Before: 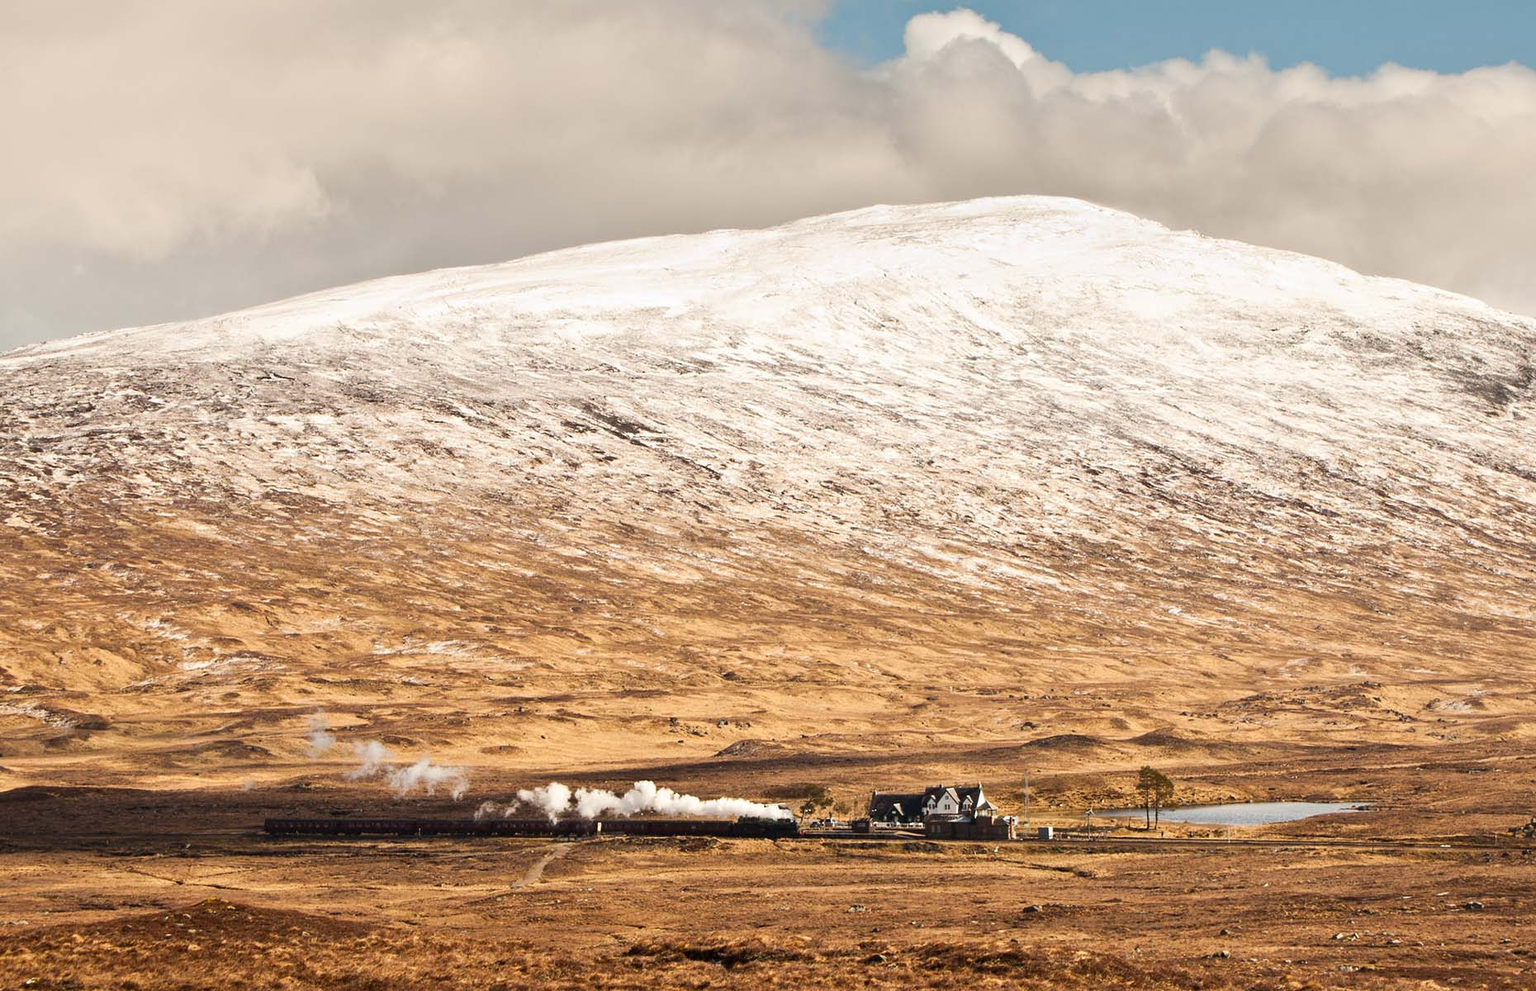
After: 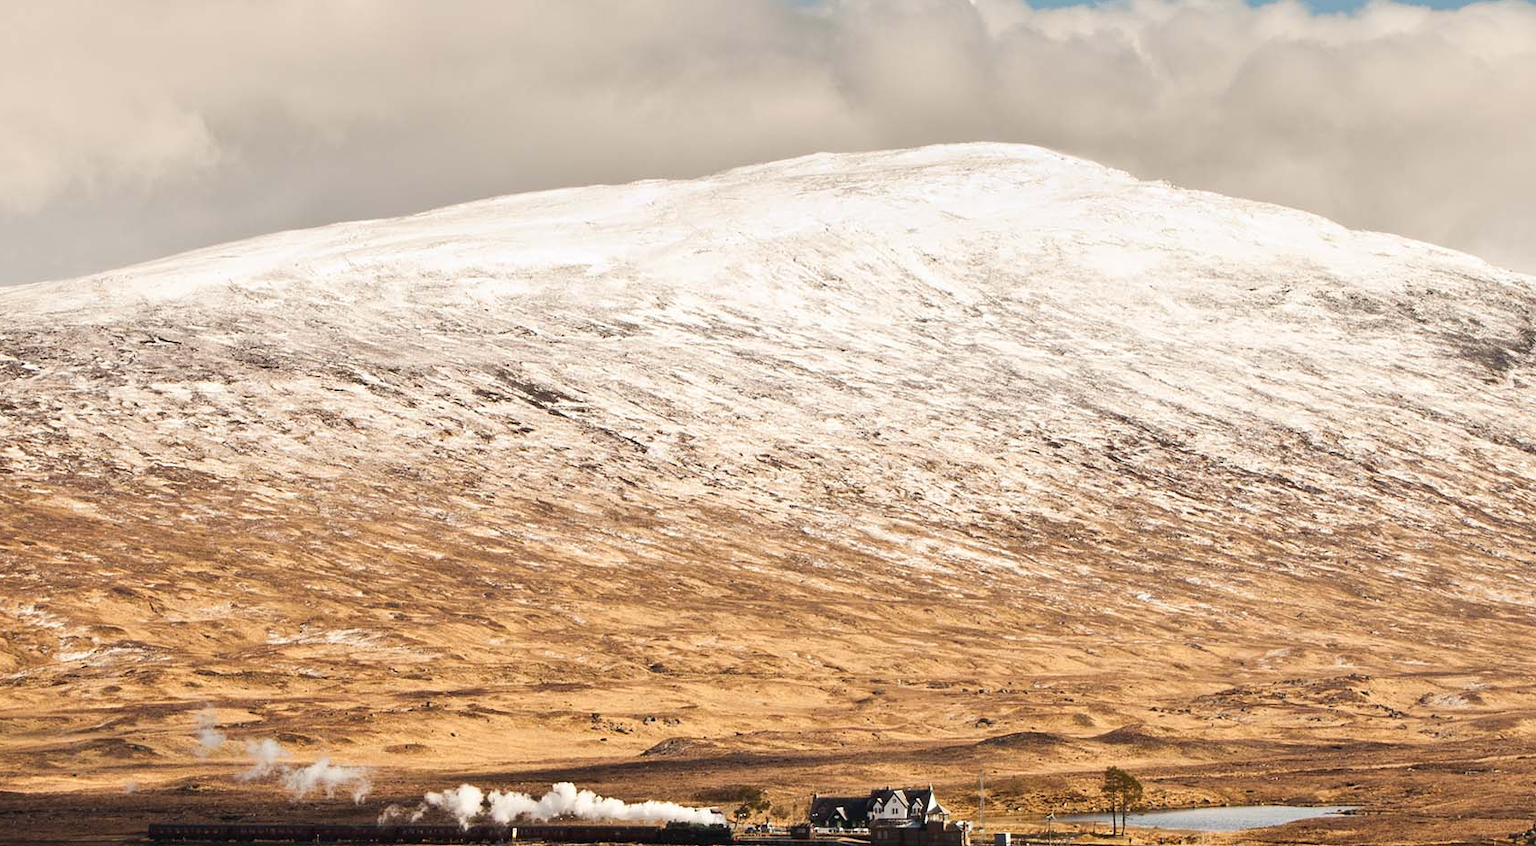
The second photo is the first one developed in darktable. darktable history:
crop: left 8.417%, top 6.62%, bottom 15.247%
